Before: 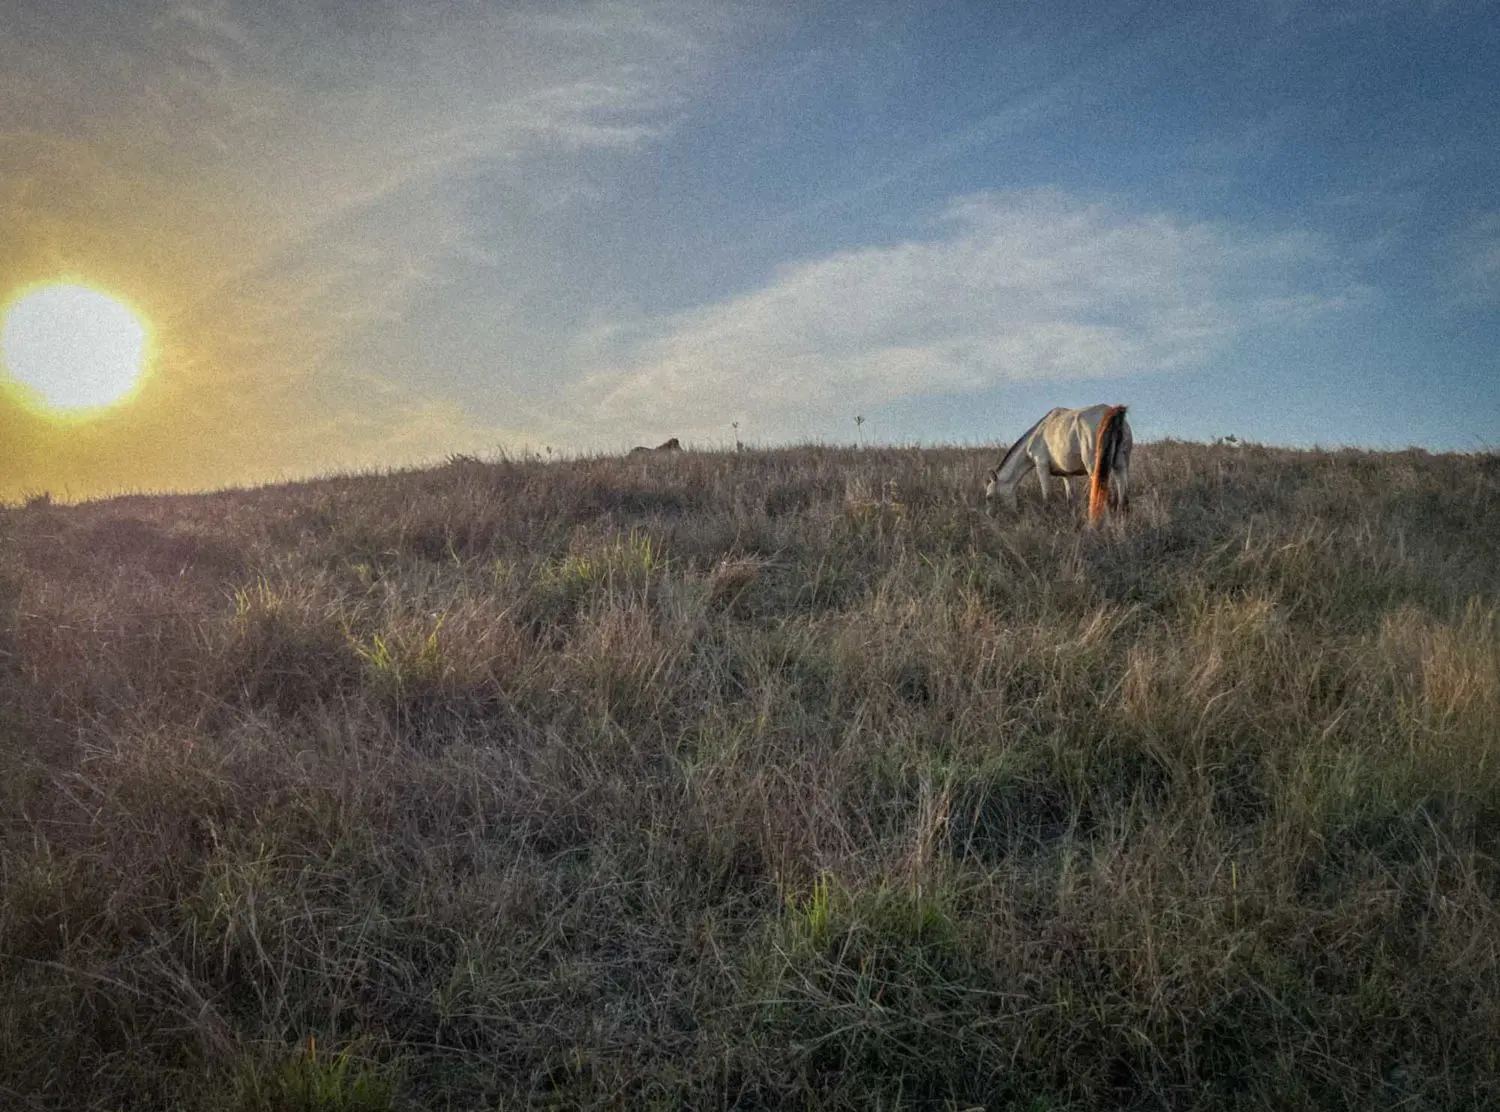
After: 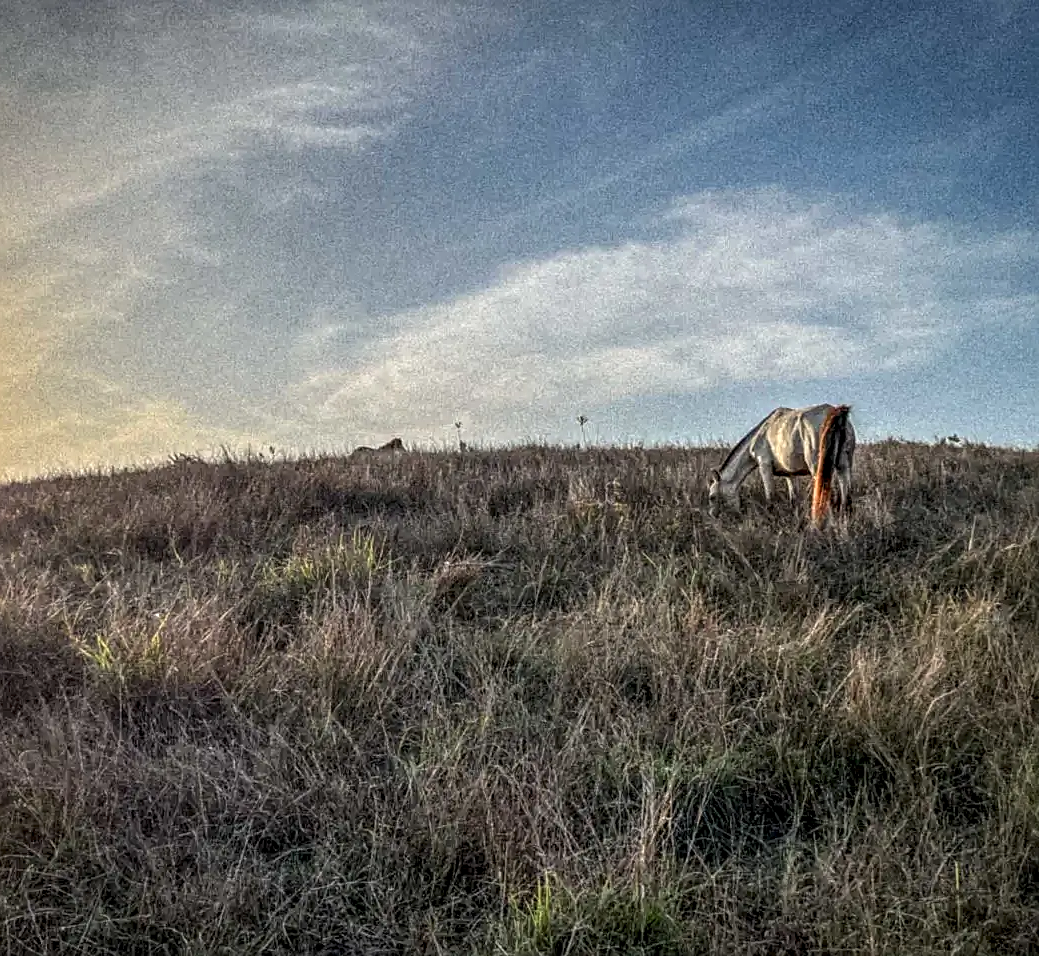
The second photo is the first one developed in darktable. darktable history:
local contrast: highlights 0%, shadows 0%, detail 182%
crop: left 18.479%, right 12.2%, bottom 13.971%
sharpen: on, module defaults
